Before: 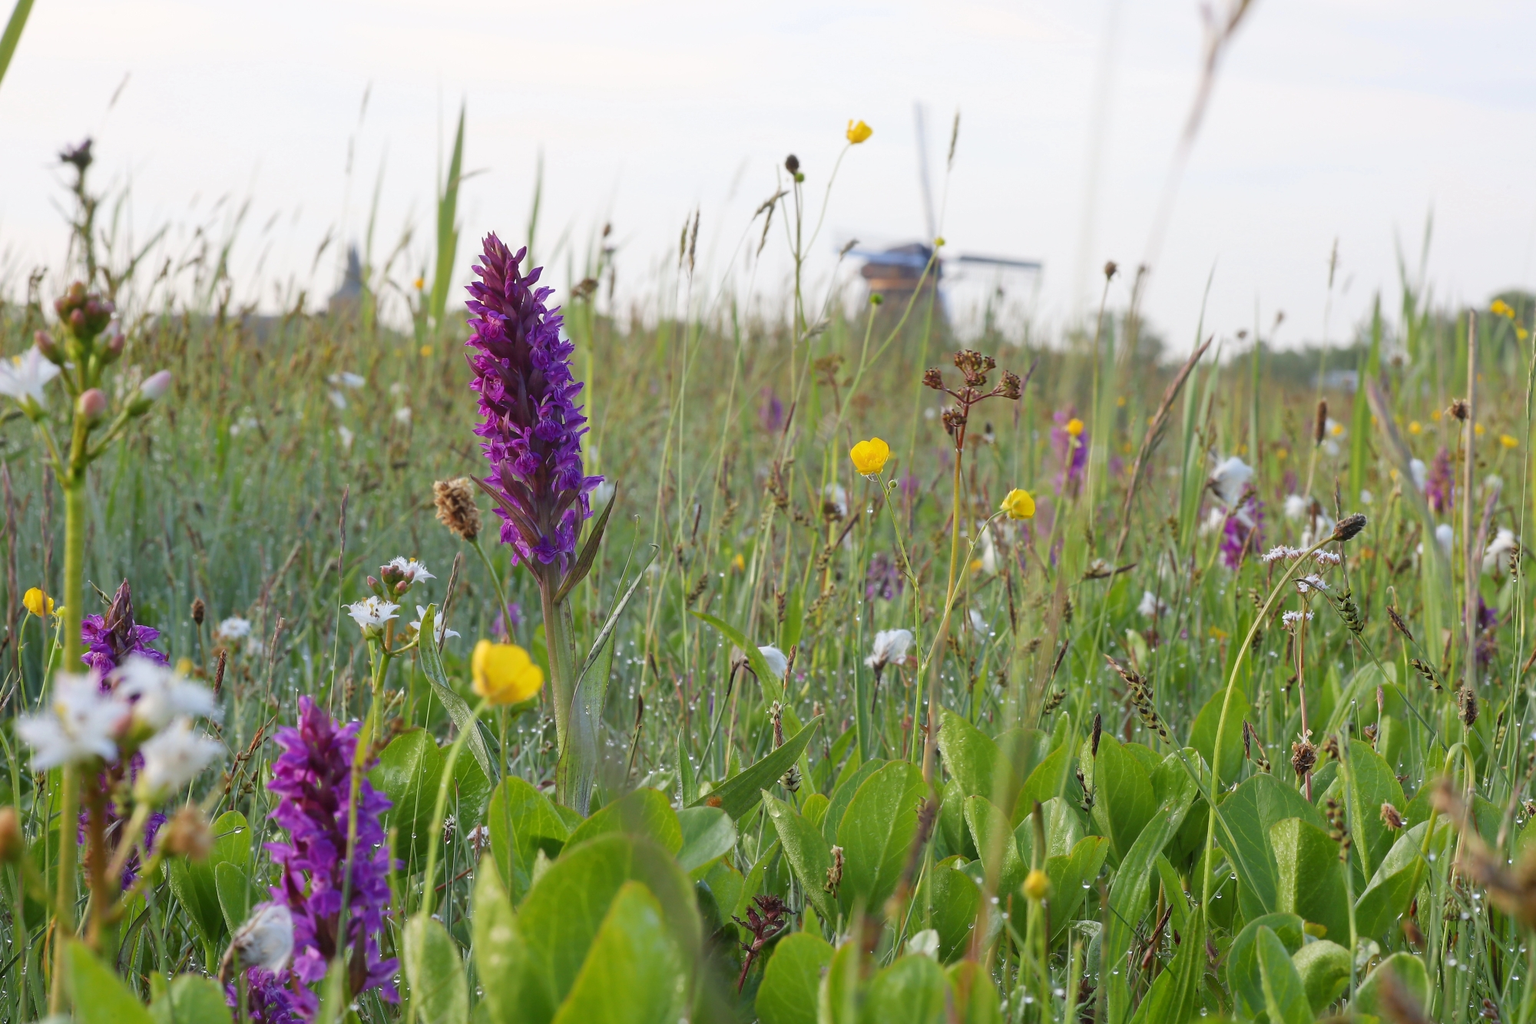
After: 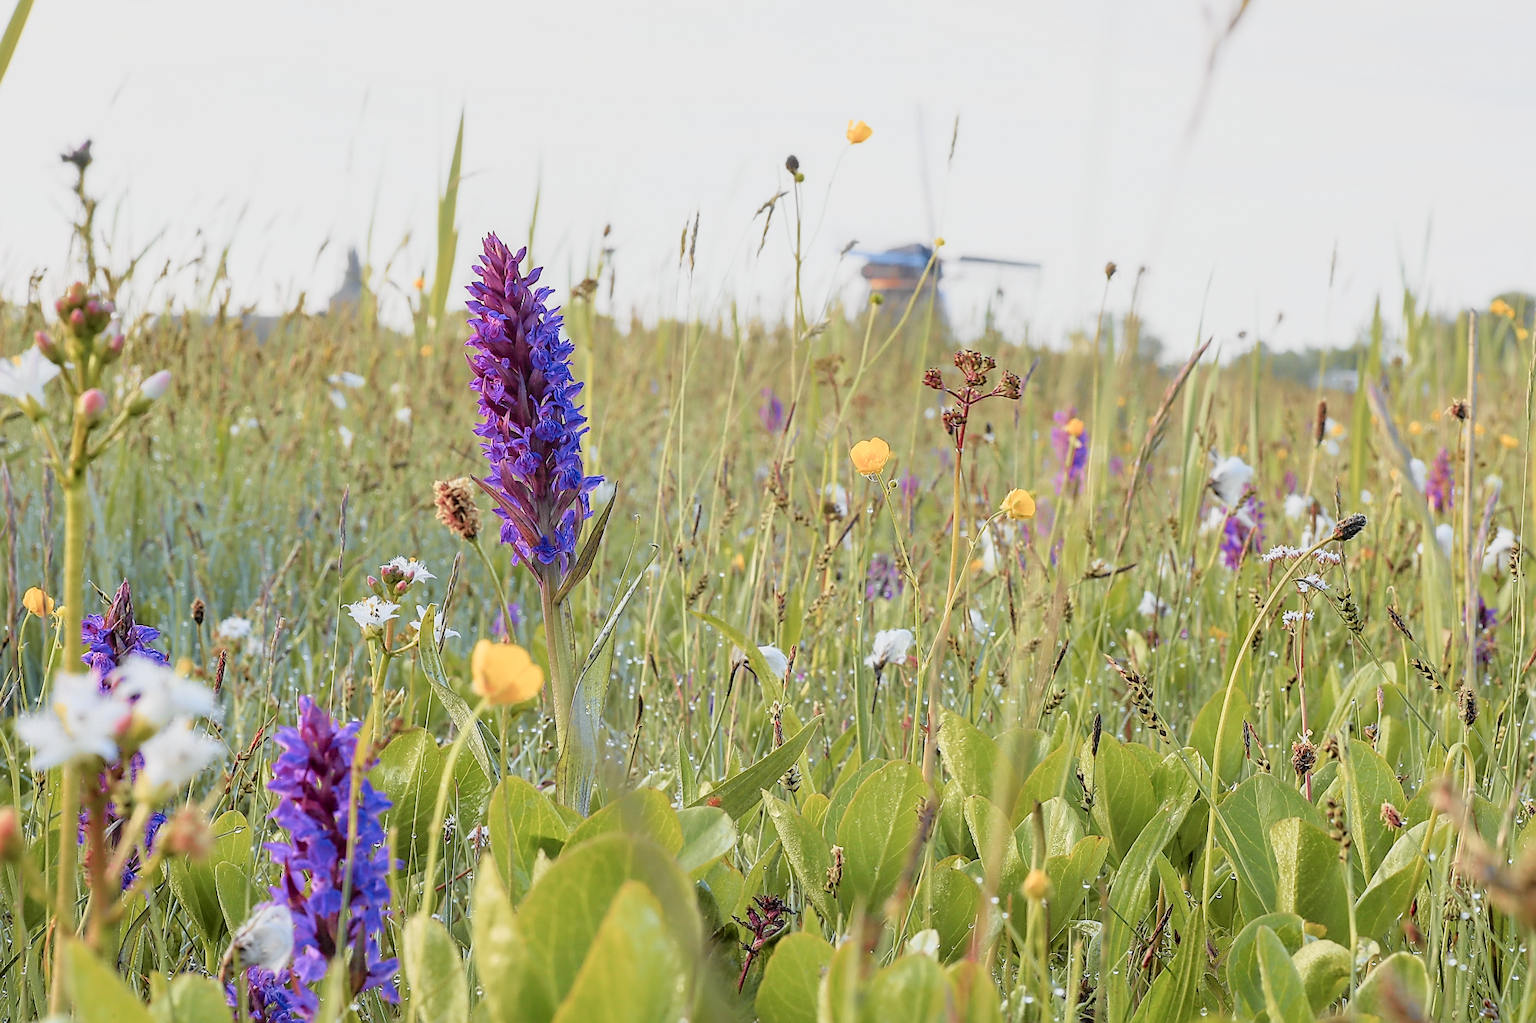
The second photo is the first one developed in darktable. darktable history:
exposure: black level correction 0, exposure 0.7 EV, compensate exposure bias true, compensate highlight preservation false
sharpen: radius 1.4, amount 1.25, threshold 0.7
filmic rgb: black relative exposure -8.79 EV, white relative exposure 4.98 EV, threshold 3 EV, target black luminance 0%, hardness 3.77, latitude 66.33%, contrast 0.822, shadows ↔ highlights balance 20%, color science v5 (2021), contrast in shadows safe, contrast in highlights safe, enable highlight reconstruction true
color zones: curves: ch1 [(0.239, 0.552) (0.75, 0.5)]; ch2 [(0.25, 0.462) (0.749, 0.457)], mix 25.94%
local contrast: on, module defaults
tone curve: curves: ch0 [(0, 0.009) (0.105, 0.08) (0.195, 0.18) (0.283, 0.316) (0.384, 0.434) (0.485, 0.531) (0.638, 0.69) (0.81, 0.872) (1, 0.977)]; ch1 [(0, 0) (0.161, 0.092) (0.35, 0.33) (0.379, 0.401) (0.456, 0.469) (0.502, 0.5) (0.525, 0.514) (0.586, 0.604) (0.642, 0.645) (0.858, 0.817) (1, 0.942)]; ch2 [(0, 0) (0.371, 0.362) (0.437, 0.437) (0.48, 0.49) (0.53, 0.515) (0.56, 0.571) (0.622, 0.606) (0.881, 0.795) (1, 0.929)], color space Lab, independent channels, preserve colors none
